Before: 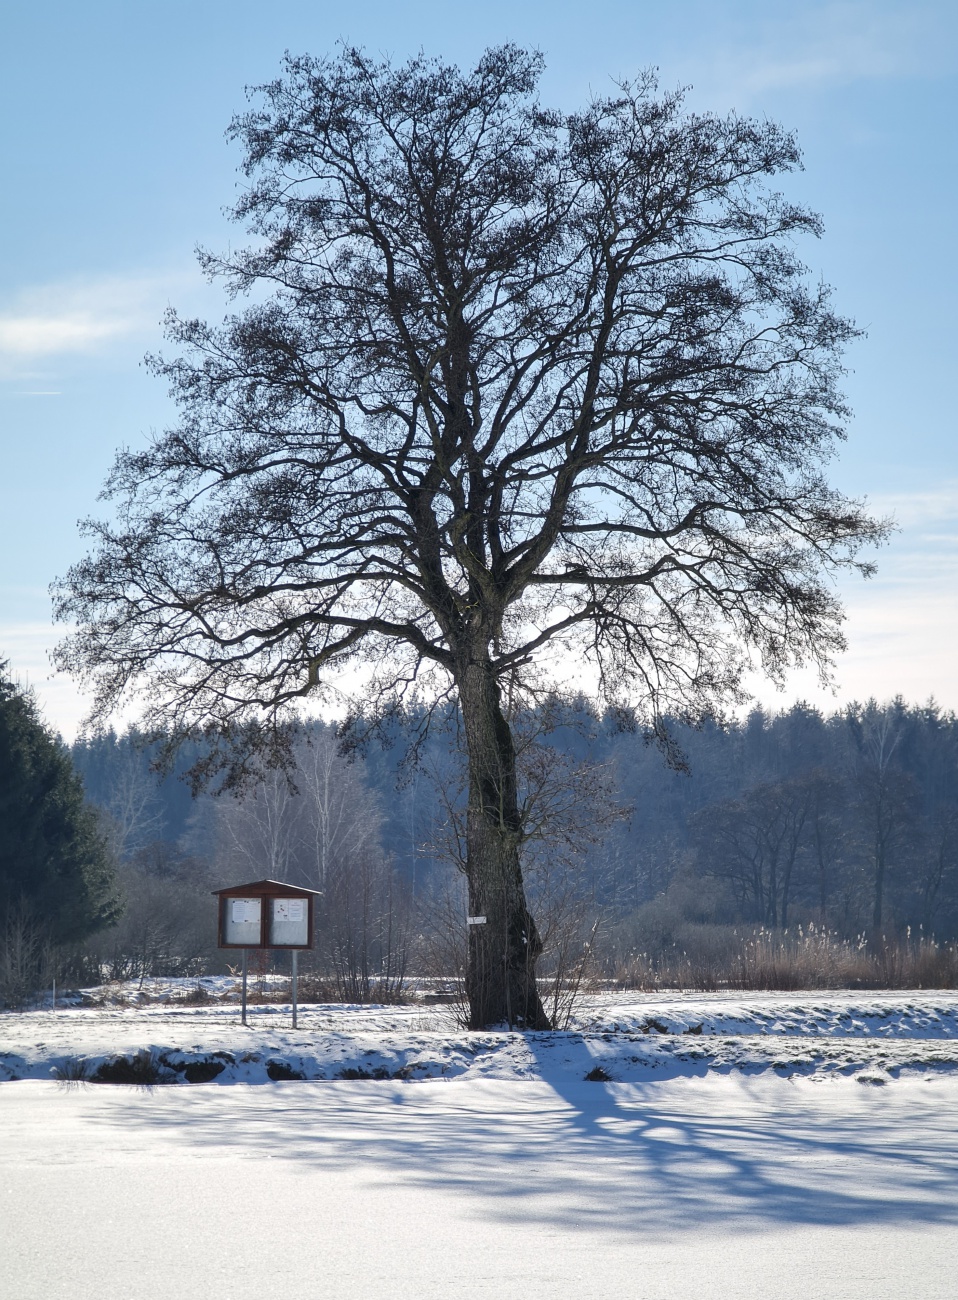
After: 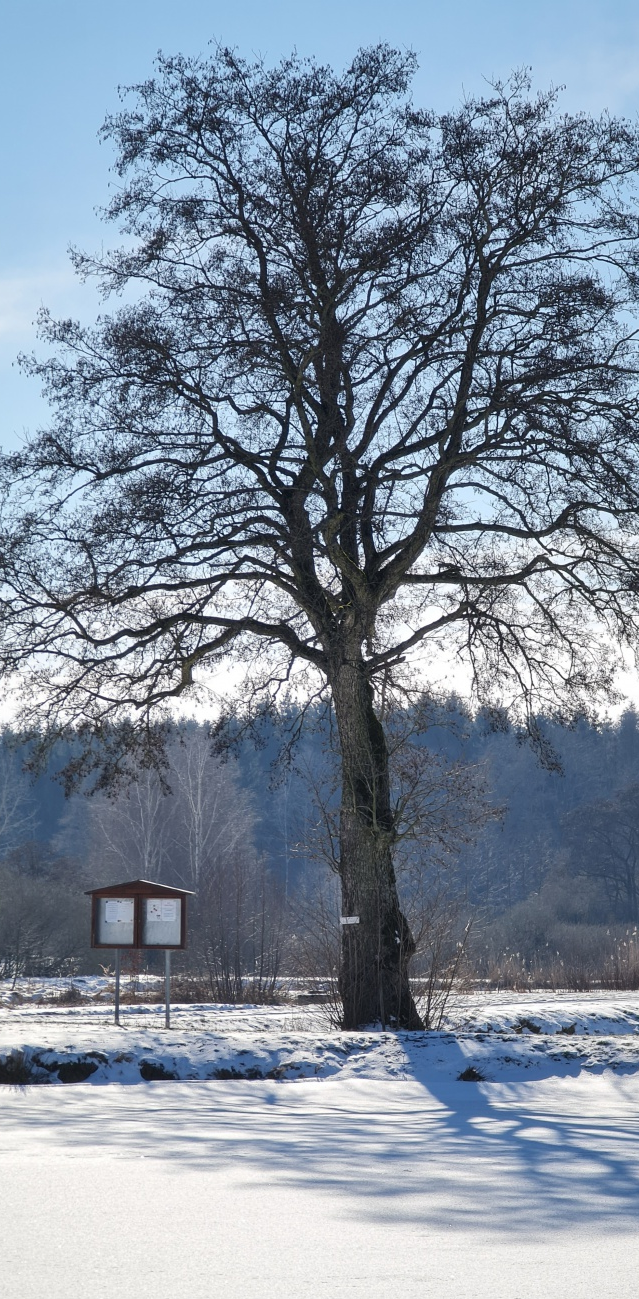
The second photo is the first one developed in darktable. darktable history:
crop and rotate: left 13.332%, right 19.959%
